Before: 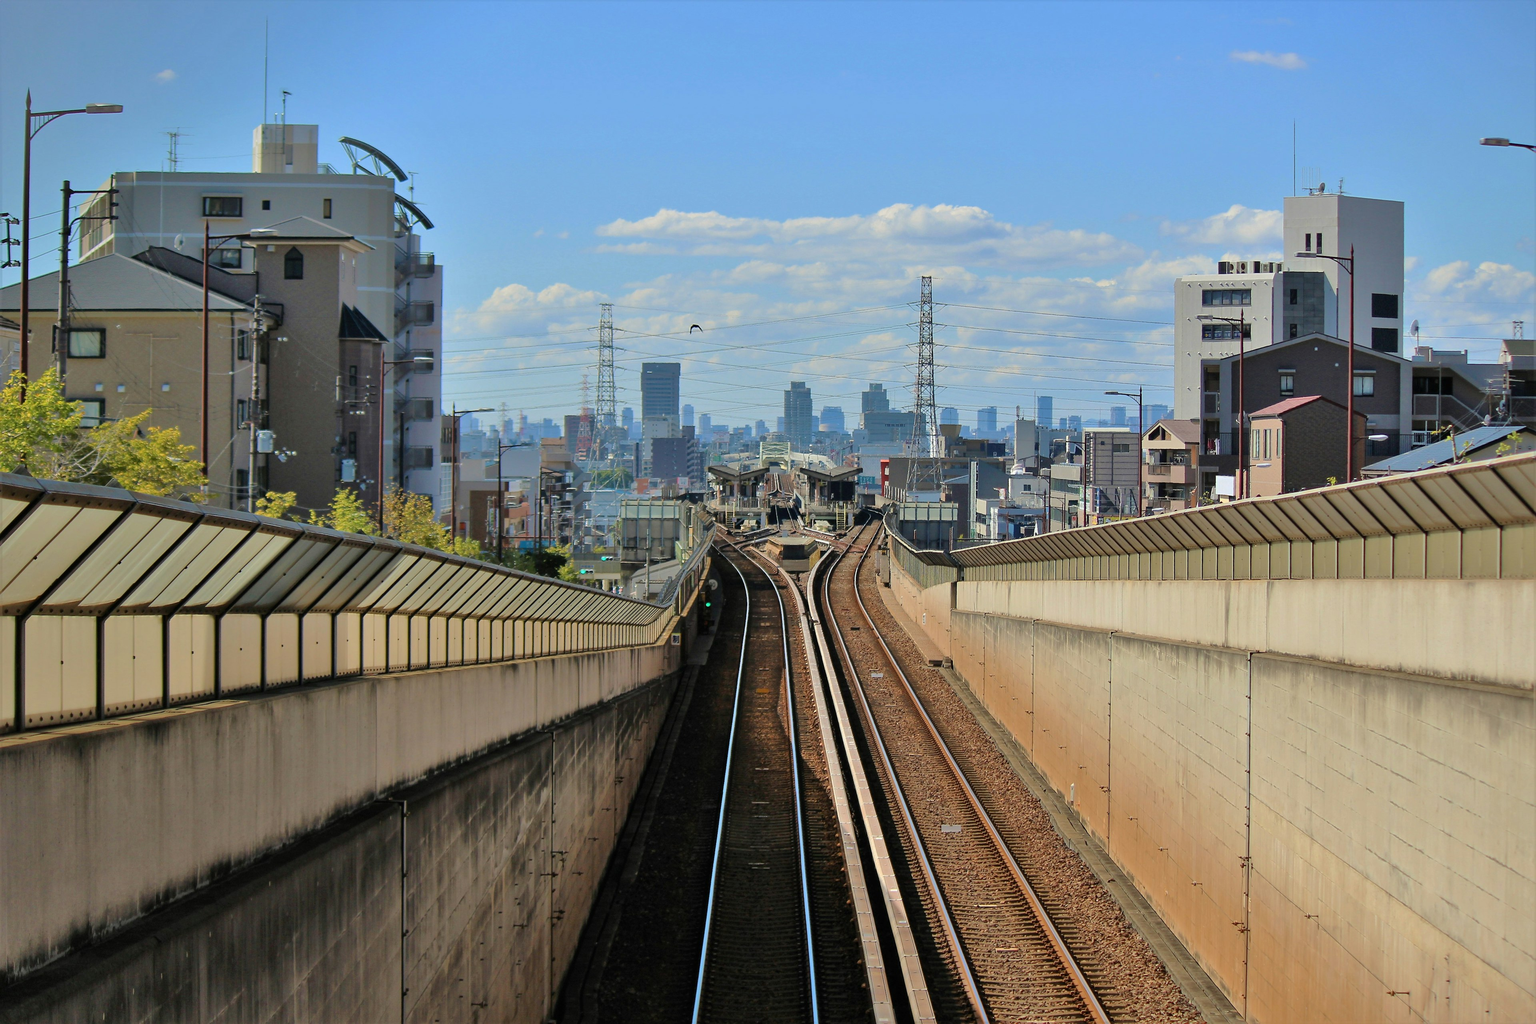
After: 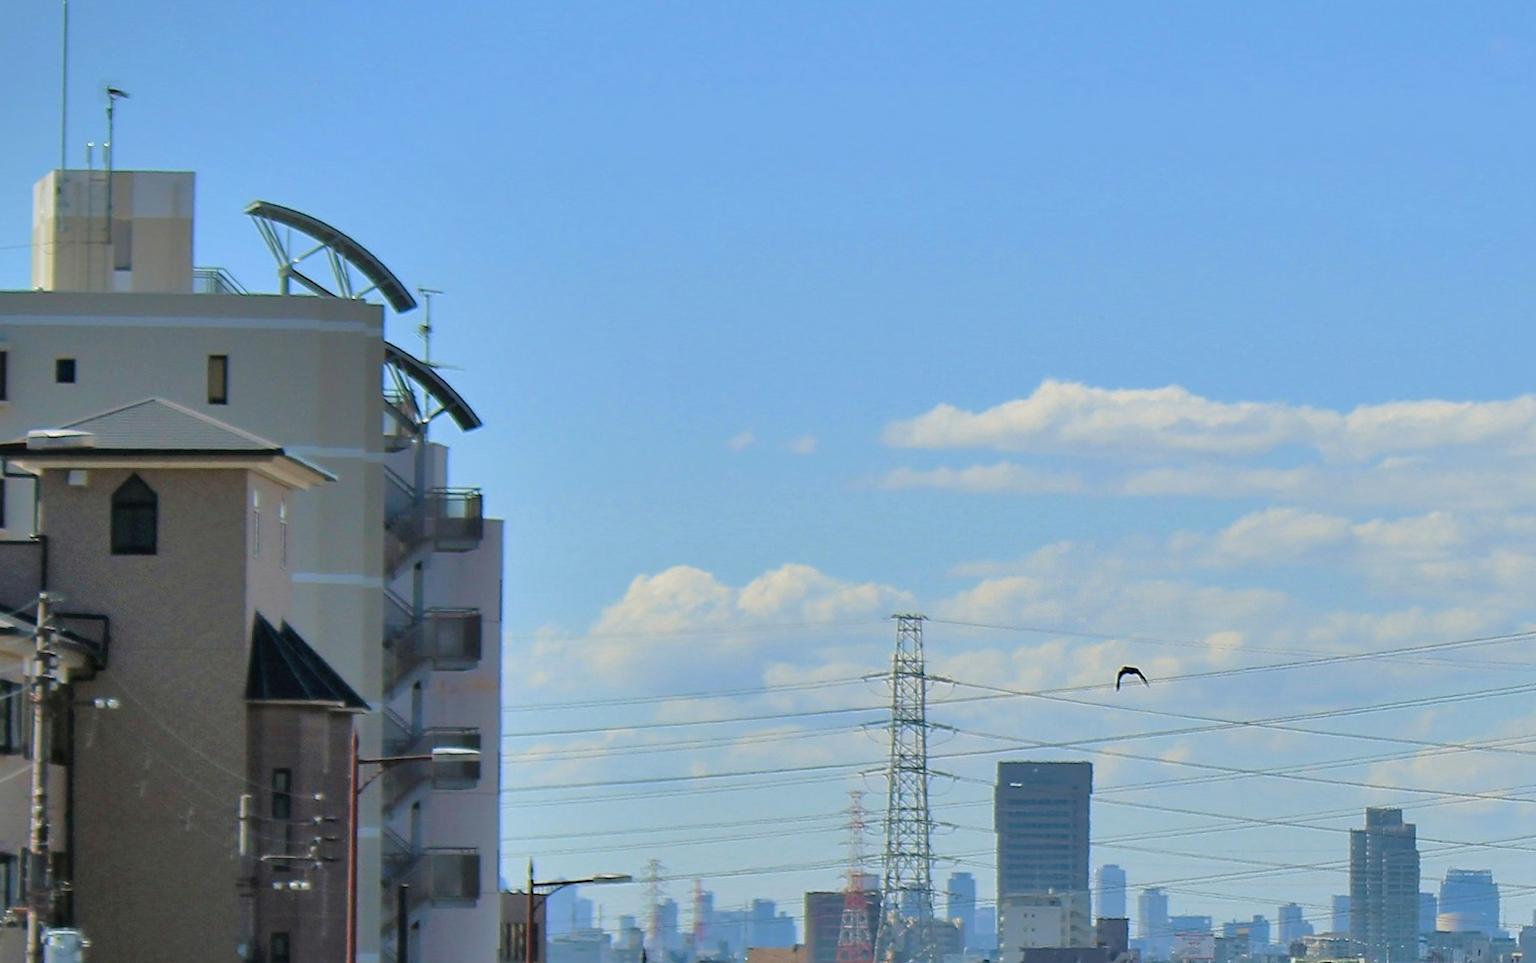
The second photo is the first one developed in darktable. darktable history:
crop: left 15.606%, top 5.455%, right 44.03%, bottom 56.565%
